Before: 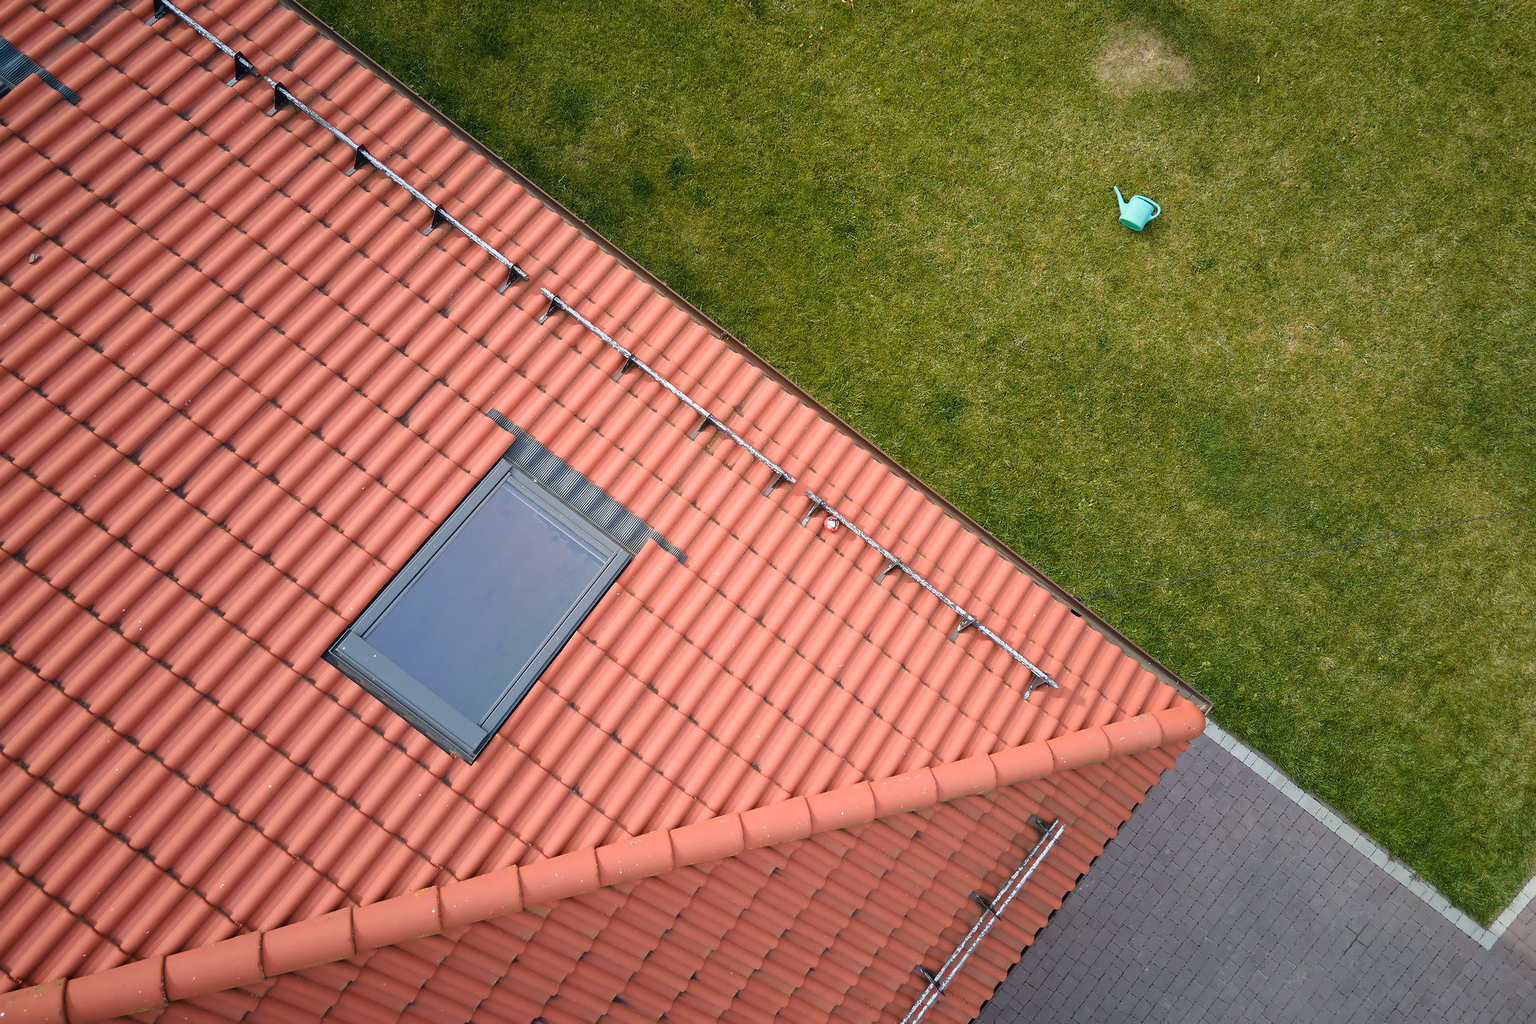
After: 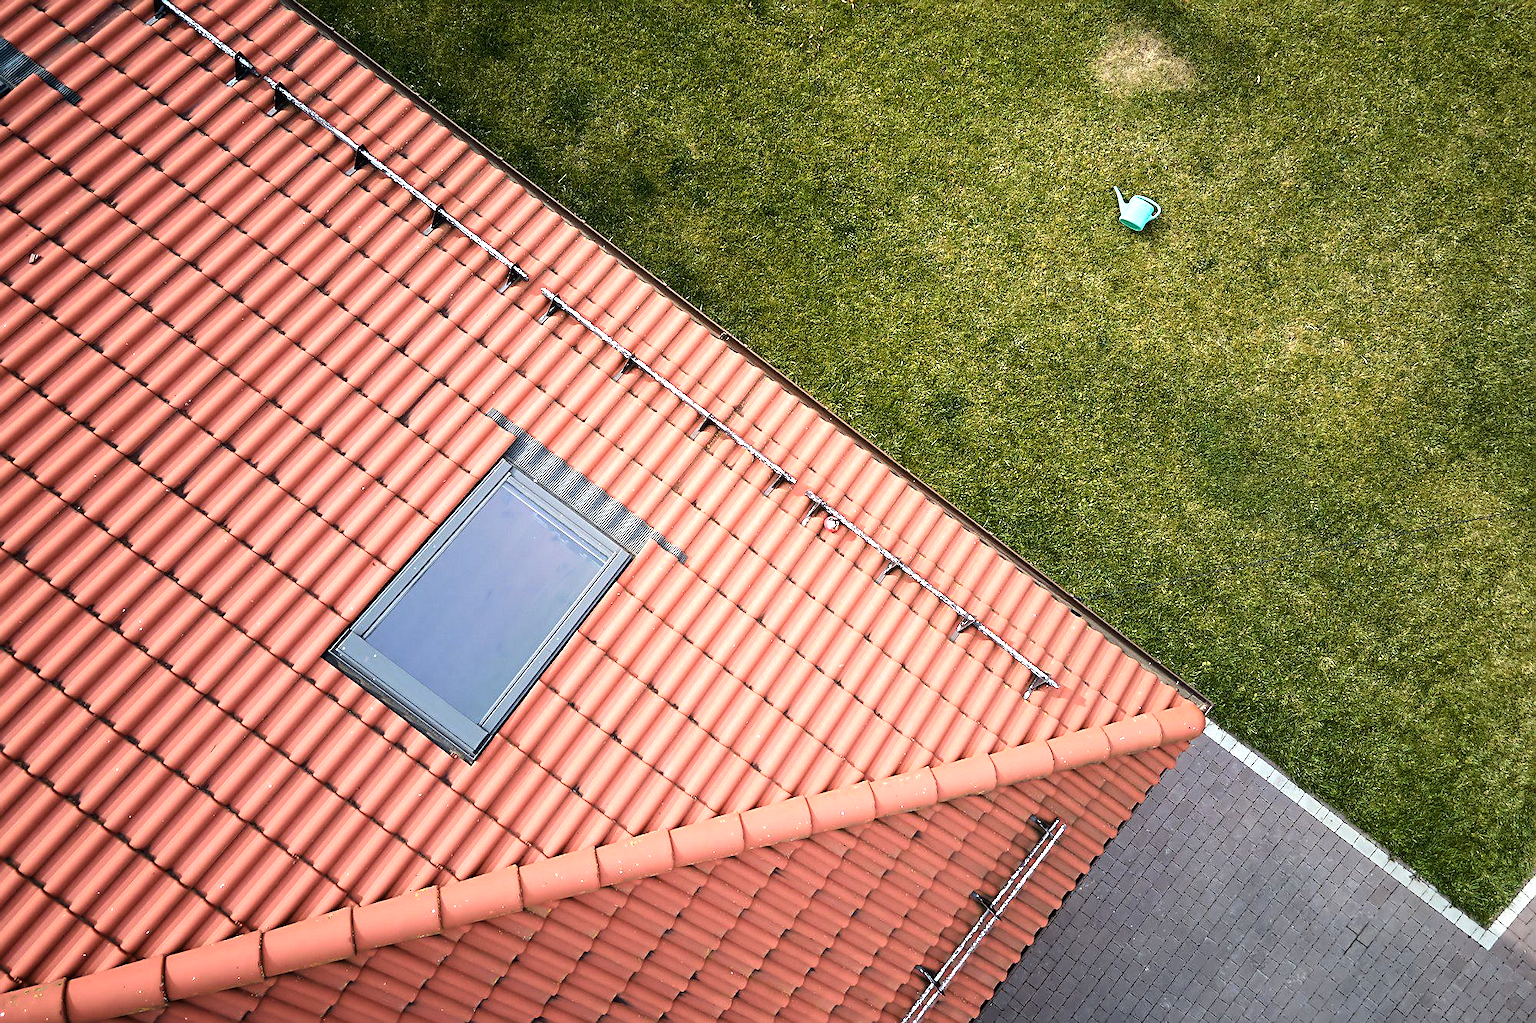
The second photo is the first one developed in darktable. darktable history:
tone equalizer: -8 EV -1.08 EV, -7 EV -1.01 EV, -6 EV -0.867 EV, -5 EV -0.578 EV, -3 EV 0.578 EV, -2 EV 0.867 EV, -1 EV 1.01 EV, +0 EV 1.08 EV, edges refinement/feathering 500, mask exposure compensation -1.57 EV, preserve details no
sharpen: on, module defaults
